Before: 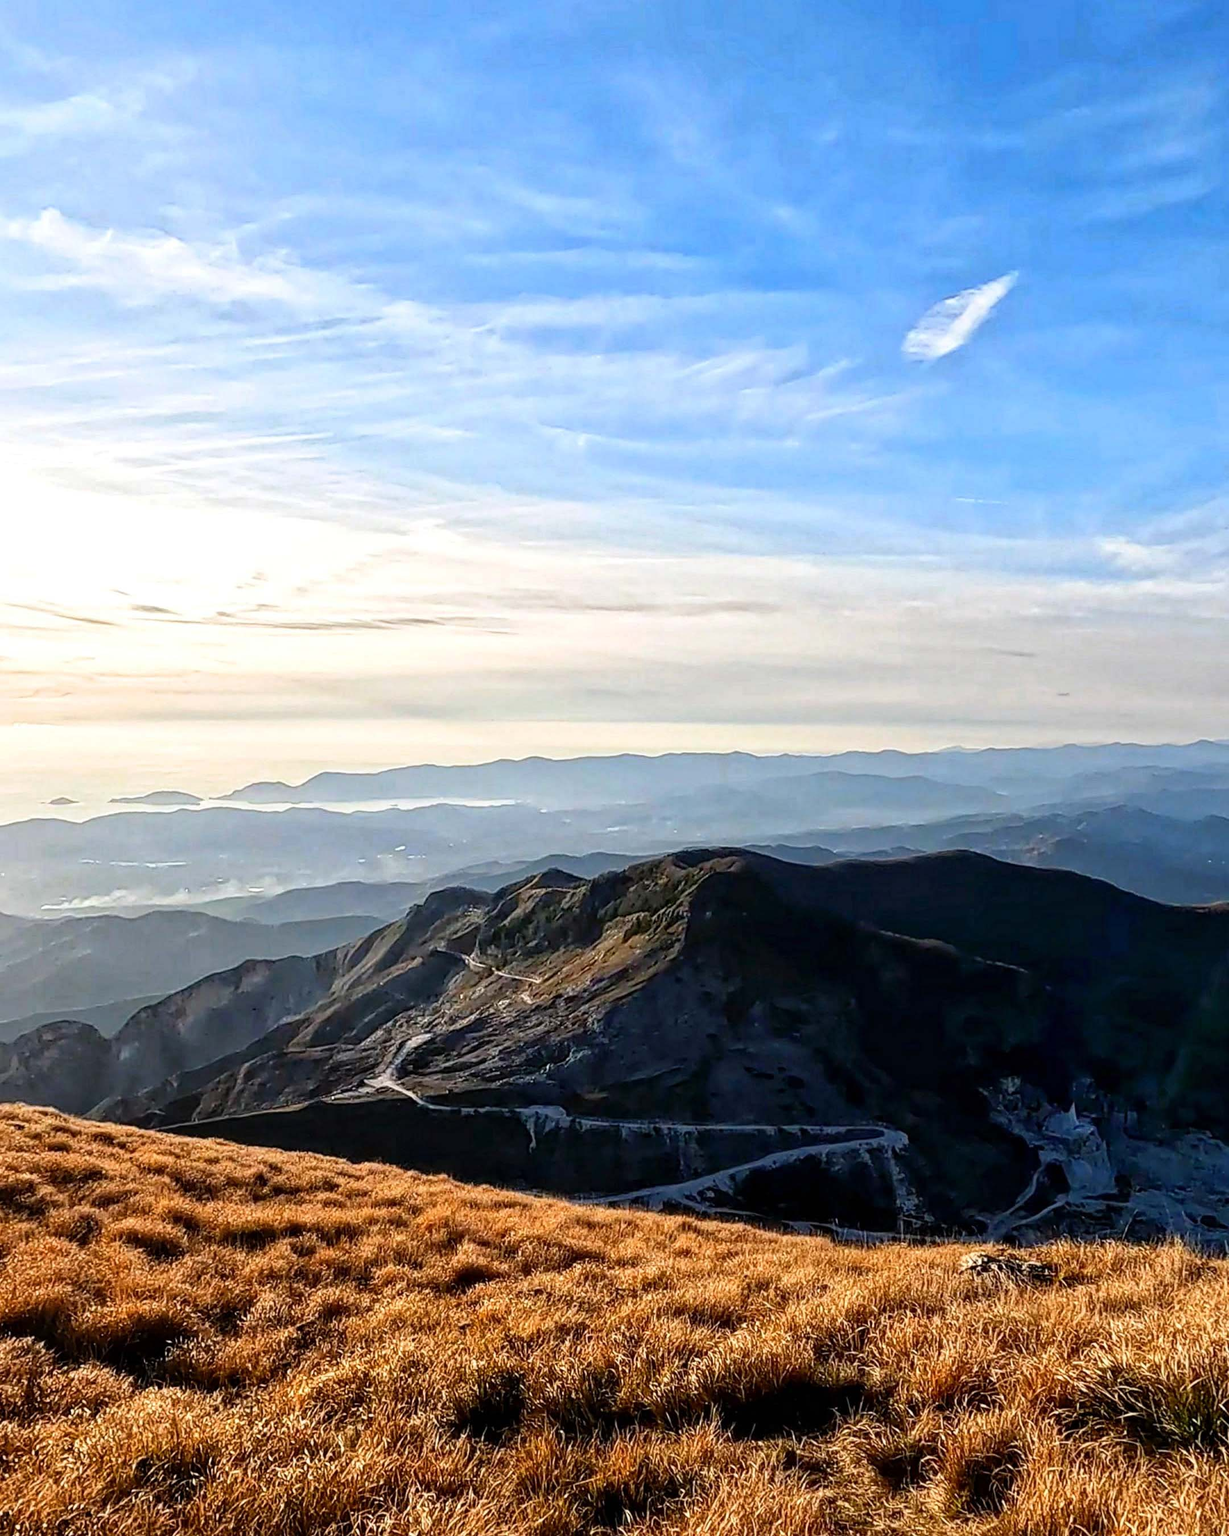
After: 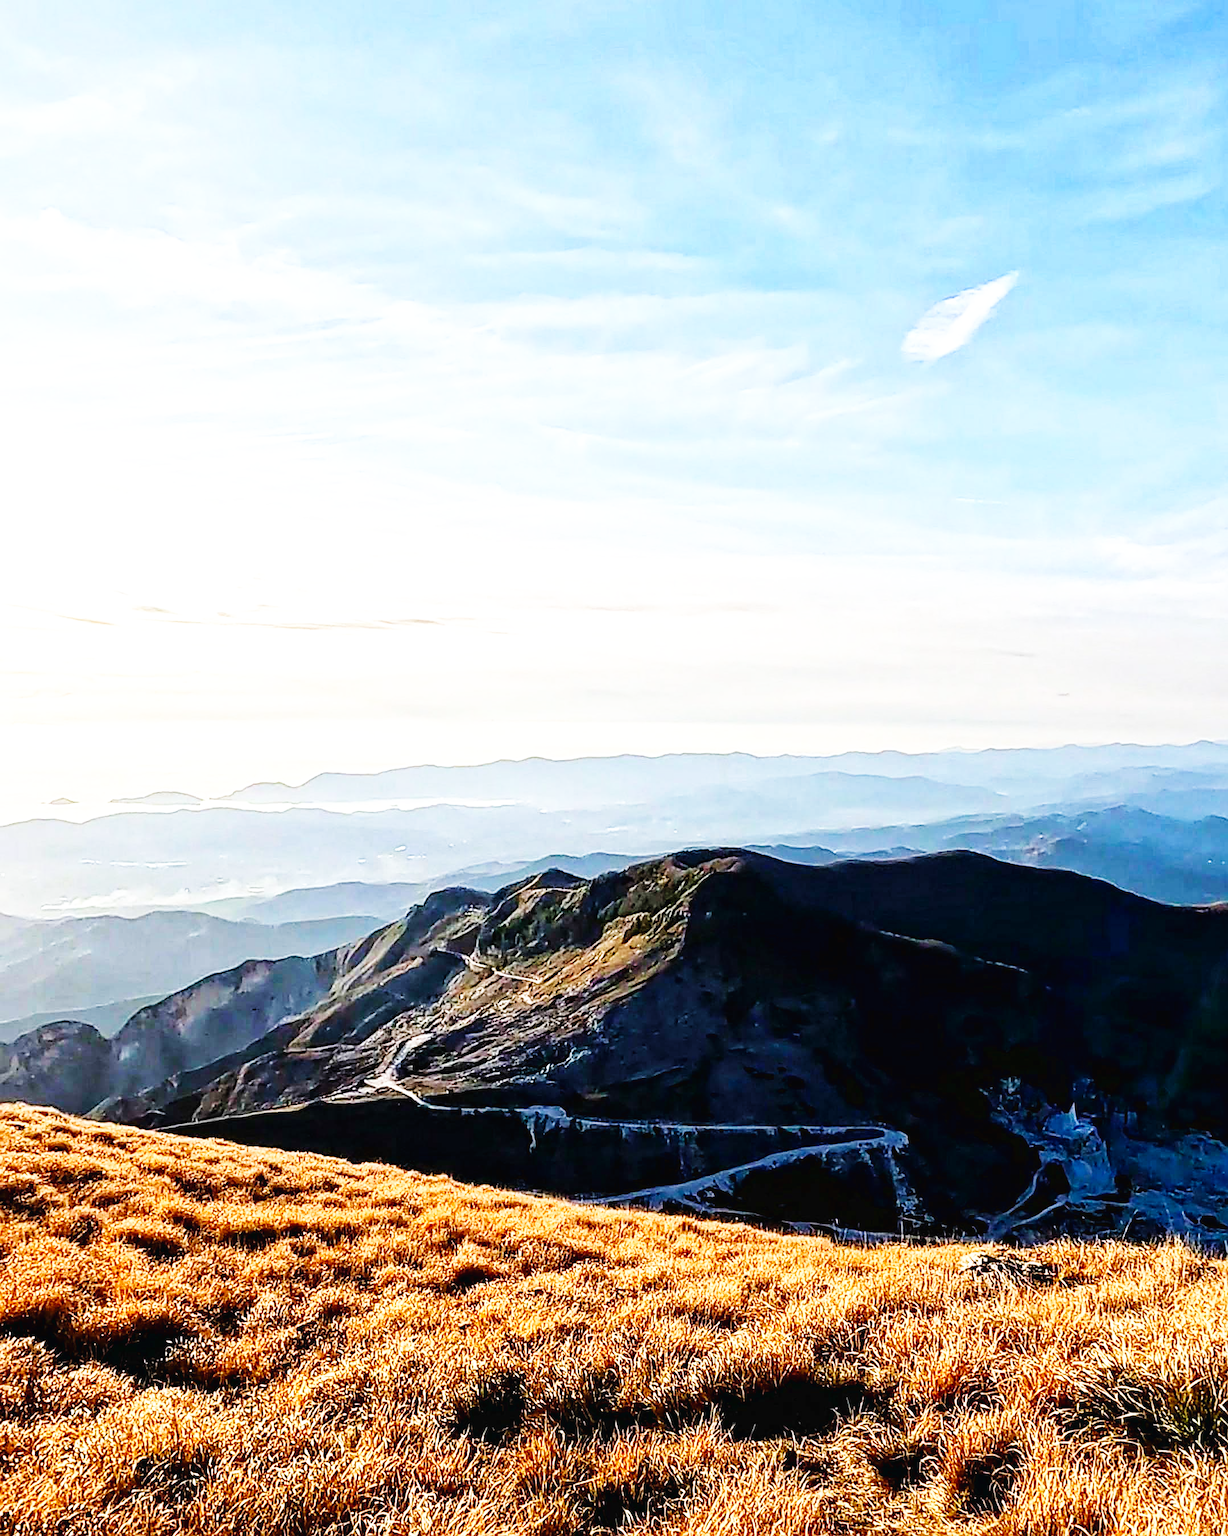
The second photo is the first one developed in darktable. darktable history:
velvia: on, module defaults
base curve: curves: ch0 [(0, 0.003) (0.001, 0.002) (0.006, 0.004) (0.02, 0.022) (0.048, 0.086) (0.094, 0.234) (0.162, 0.431) (0.258, 0.629) (0.385, 0.8) (0.548, 0.918) (0.751, 0.988) (1, 1)], preserve colors none
sharpen: on, module defaults
